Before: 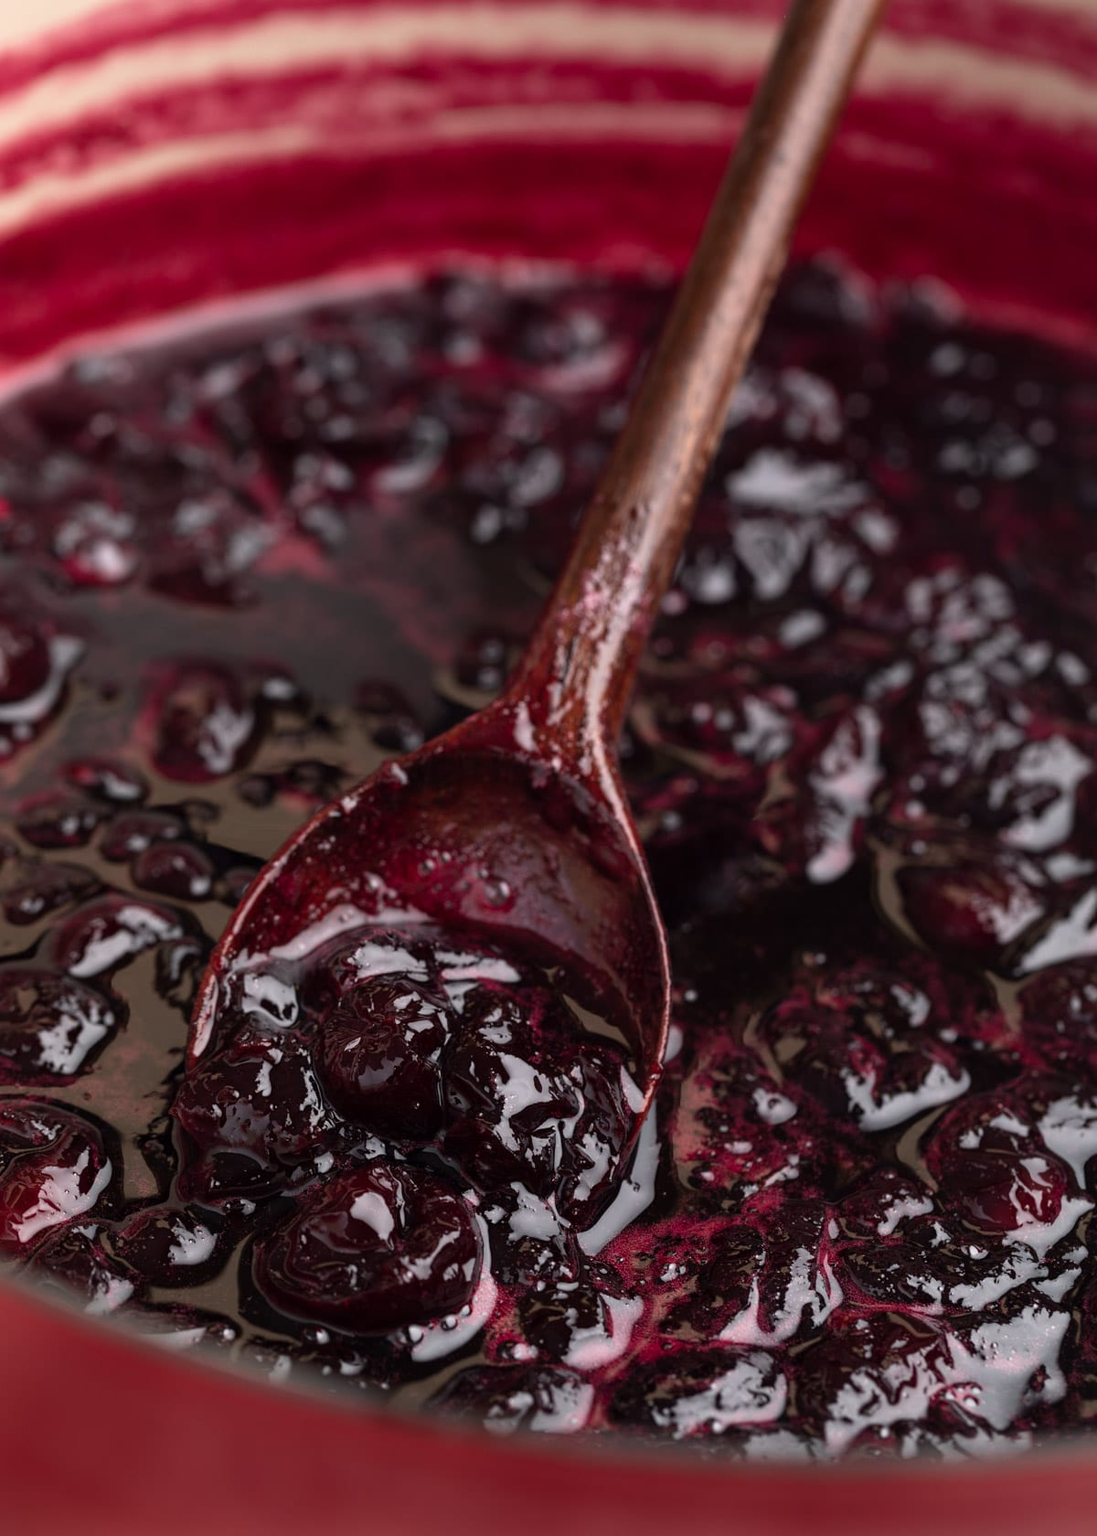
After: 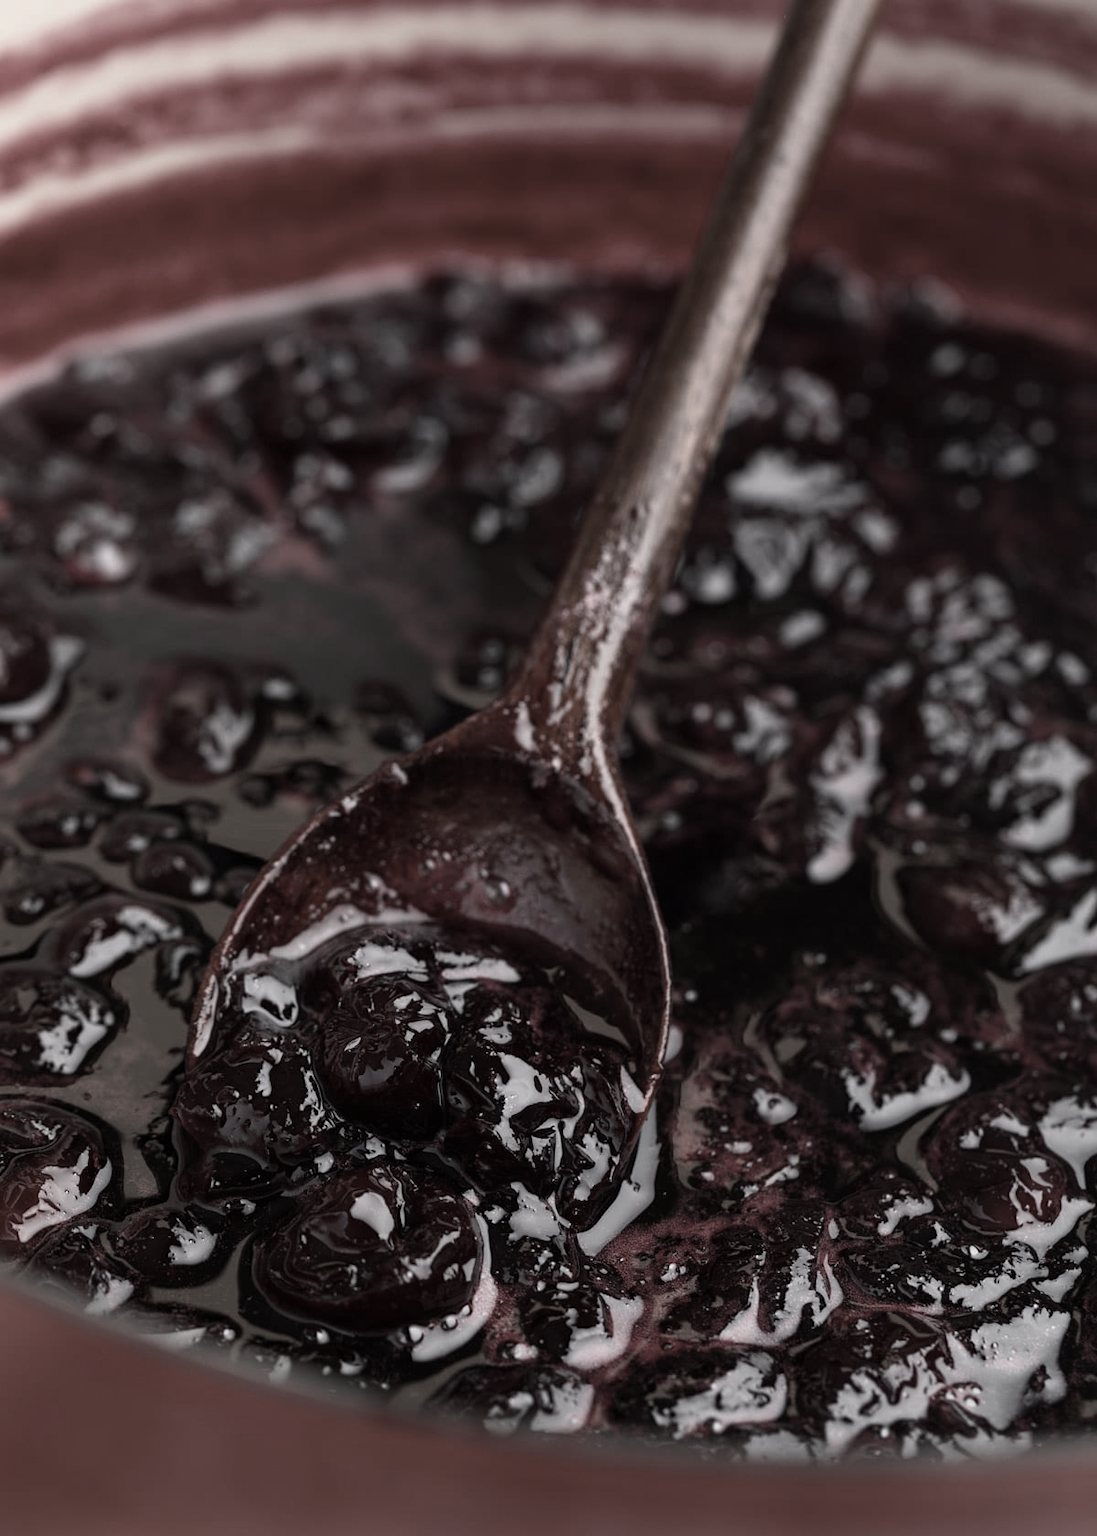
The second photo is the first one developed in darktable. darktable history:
color correction: saturation 0.3
contrast brightness saturation: contrast 0.08, saturation 0.02
